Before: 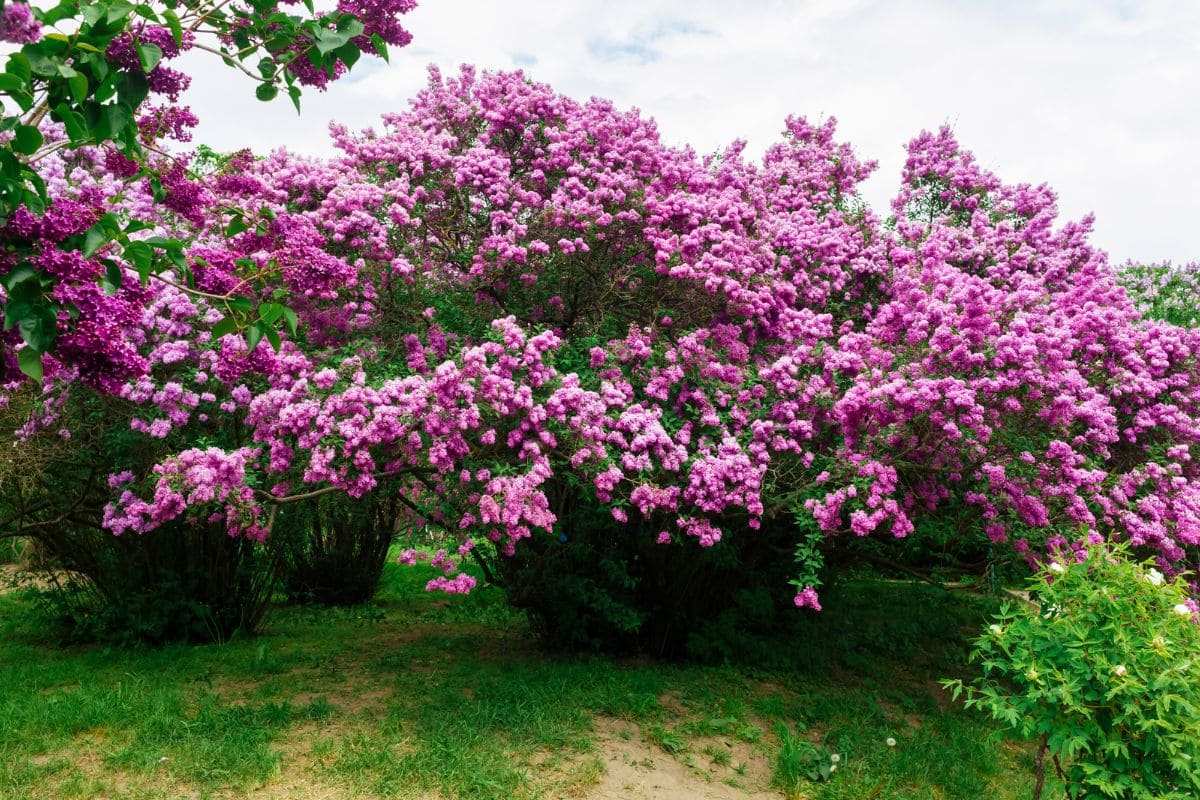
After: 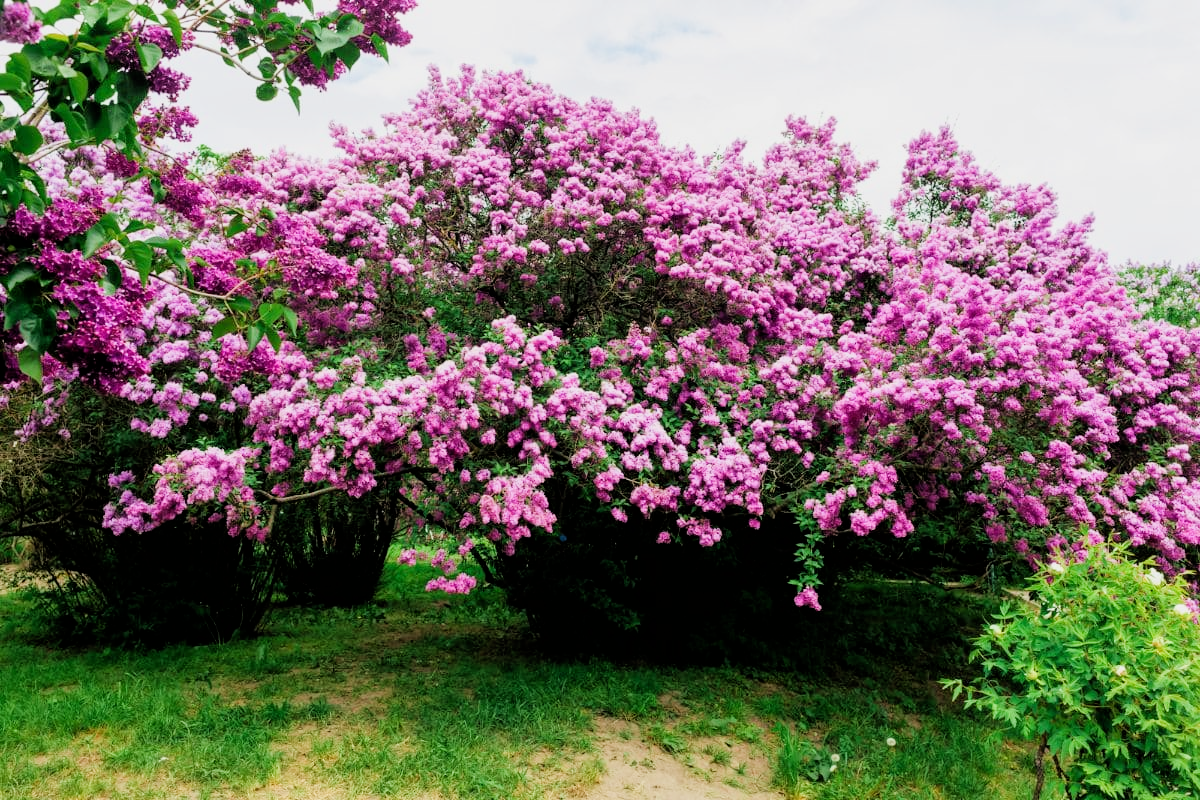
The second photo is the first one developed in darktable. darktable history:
exposure: exposure 0.564 EV, compensate highlight preservation false
filmic rgb: black relative exposure -5 EV, hardness 2.88, contrast 1.1, highlights saturation mix -20%
